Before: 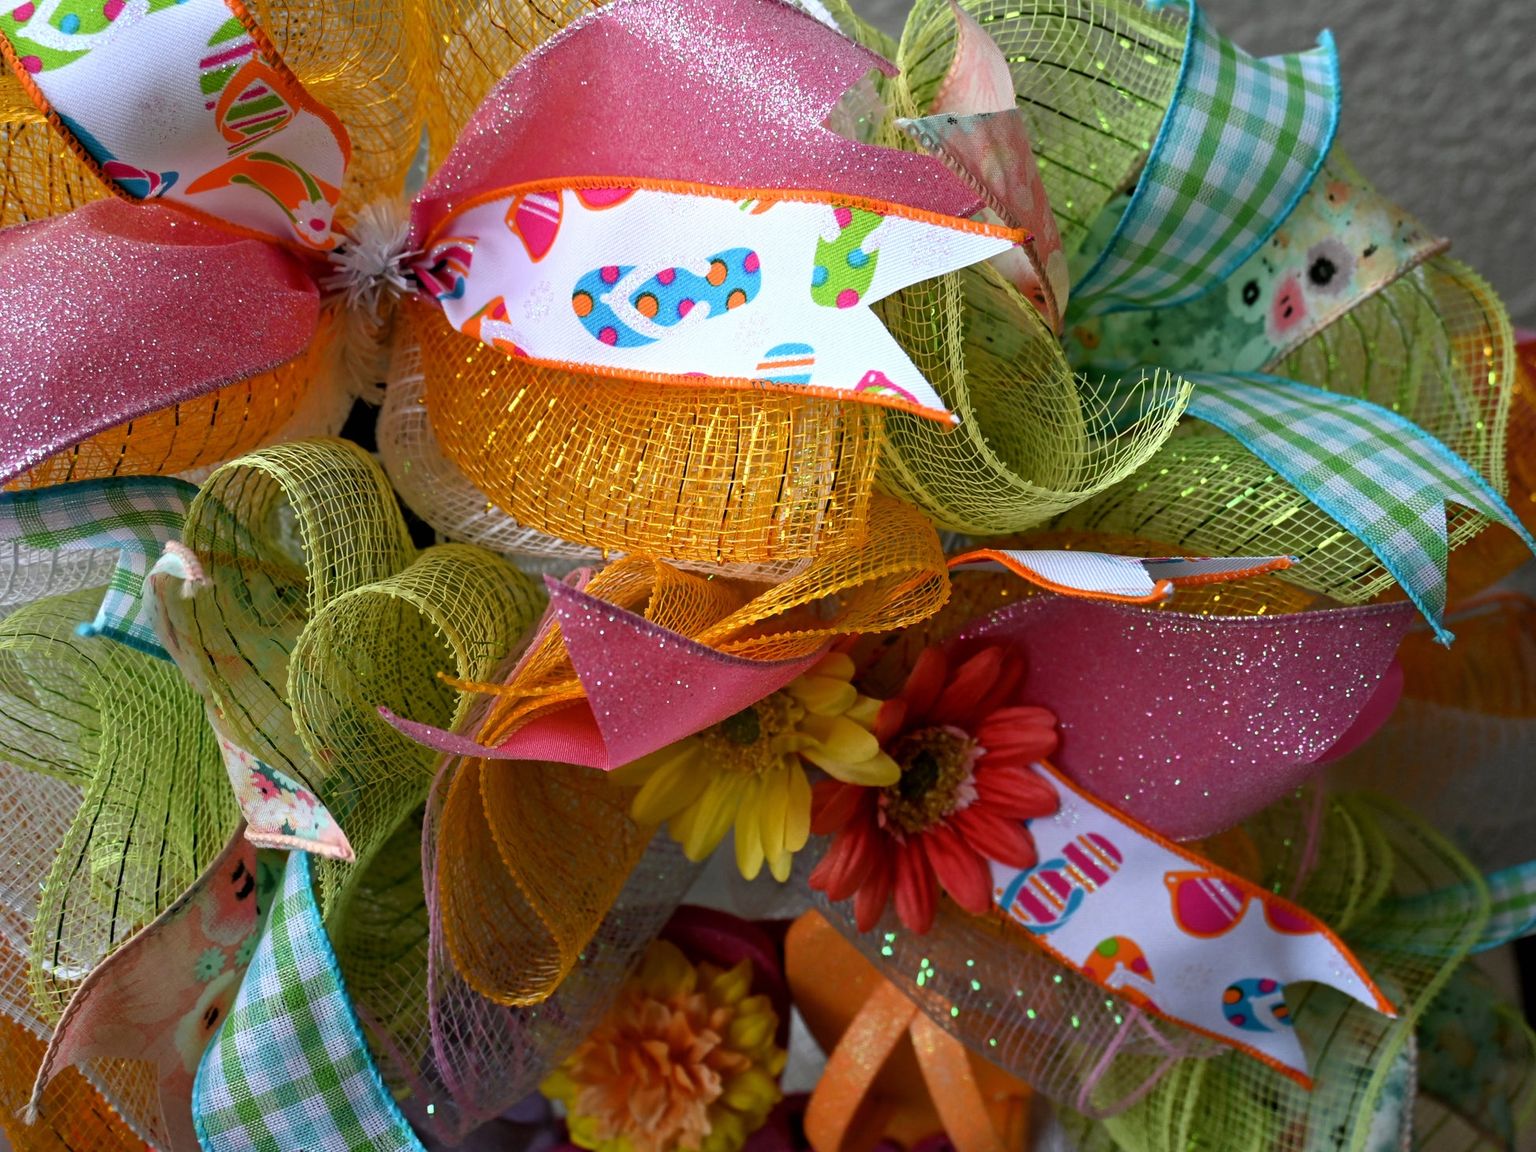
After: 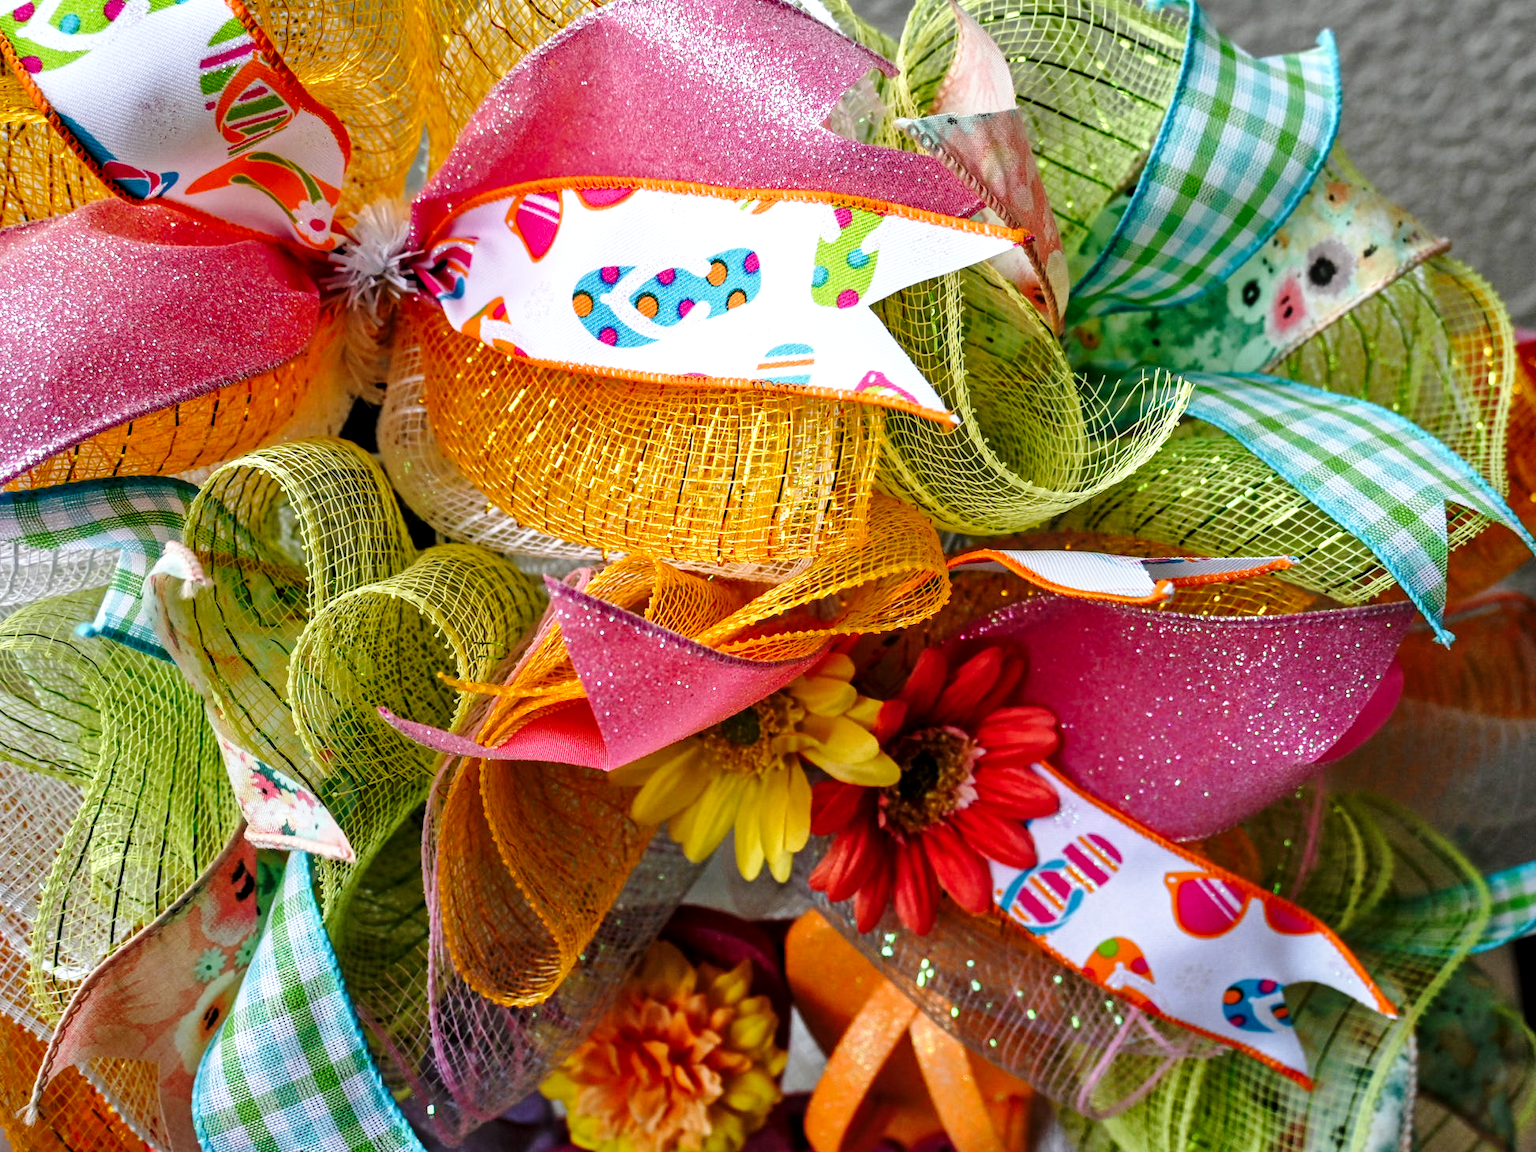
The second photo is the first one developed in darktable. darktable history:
base curve: curves: ch0 [(0, 0) (0.028, 0.03) (0.121, 0.232) (0.46, 0.748) (0.859, 0.968) (1, 1)], preserve colors none
shadows and highlights: soften with gaussian
local contrast: on, module defaults
